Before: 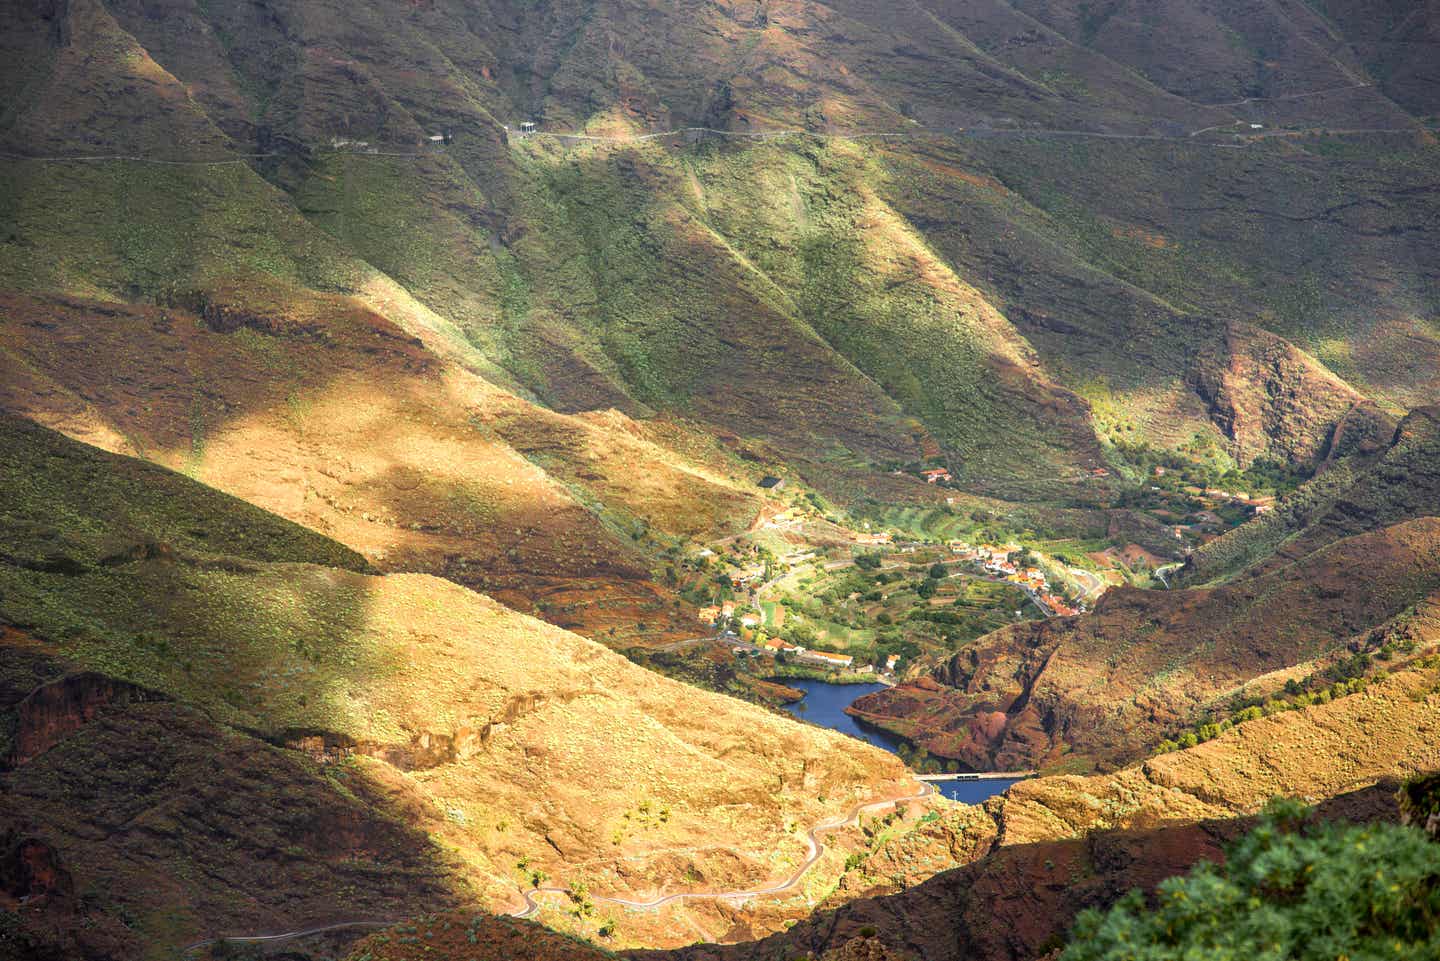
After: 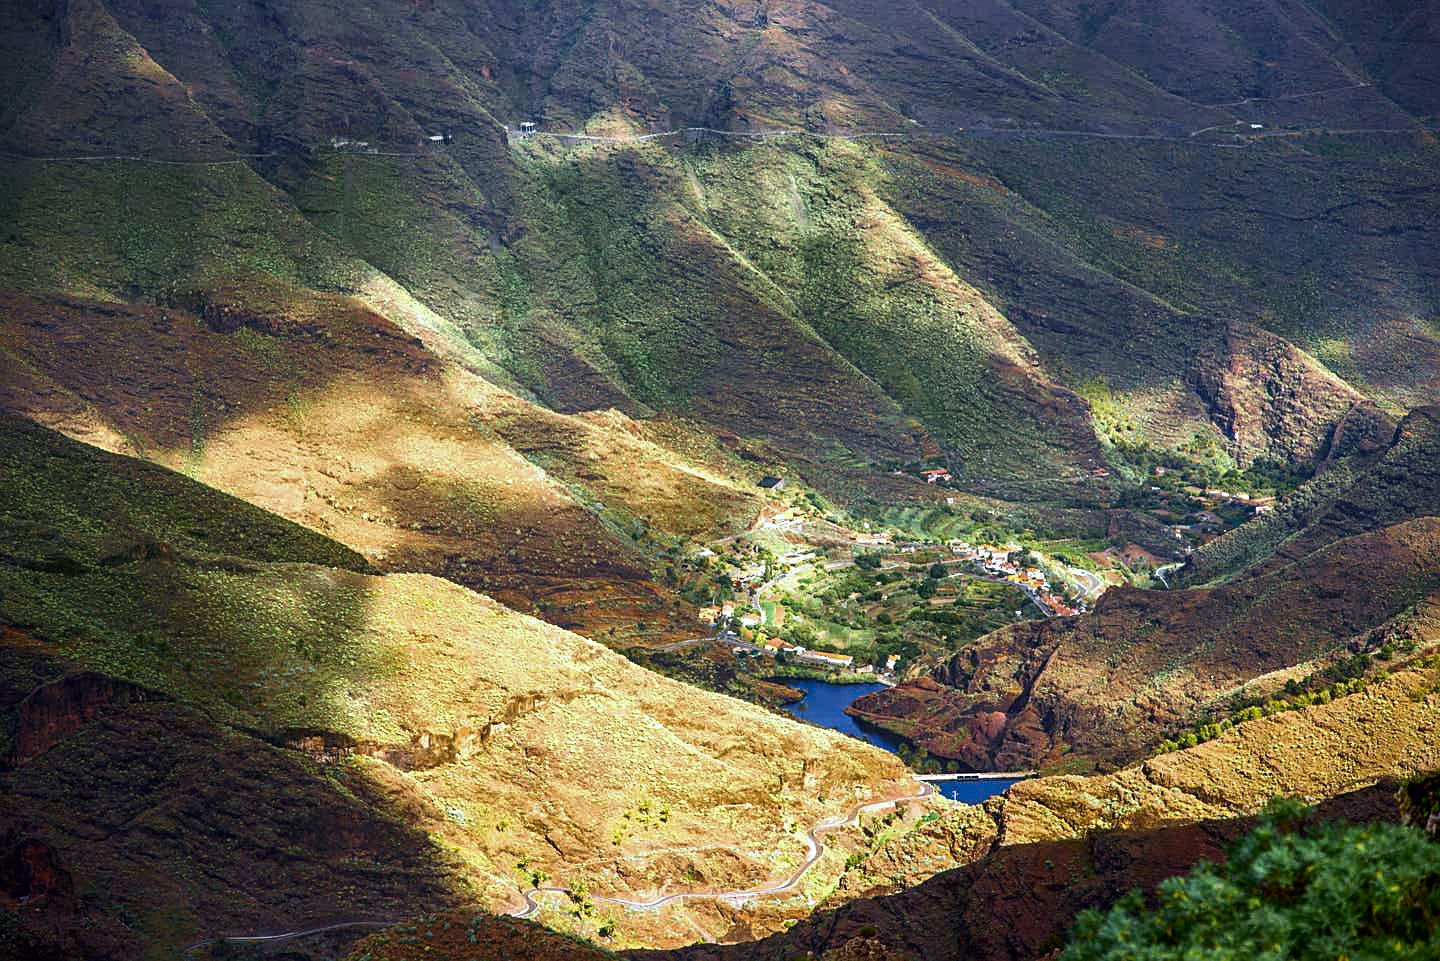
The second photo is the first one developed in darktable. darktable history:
contrast brightness saturation: contrast 0.07, brightness -0.14, saturation 0.11
sharpen: on, module defaults
white balance: red 0.948, green 1.02, blue 1.176
